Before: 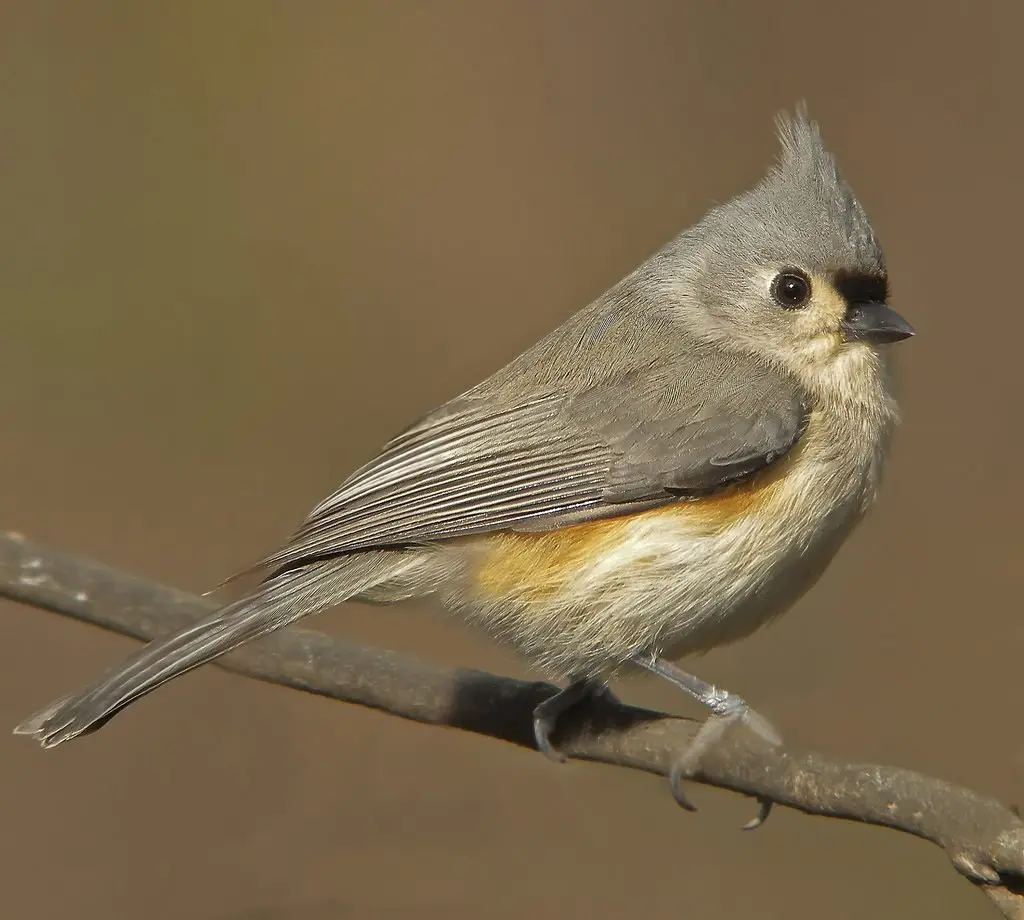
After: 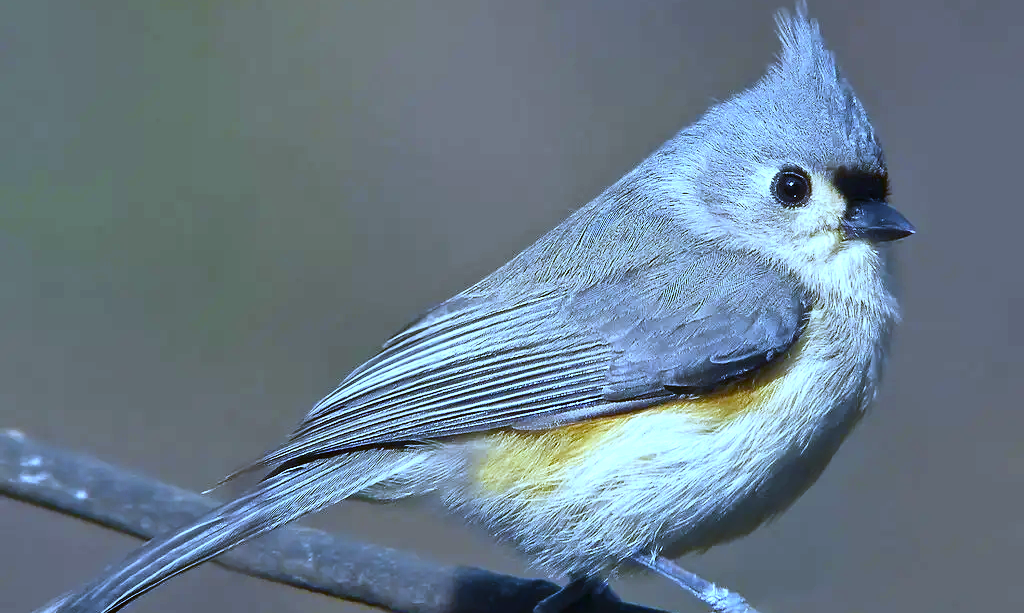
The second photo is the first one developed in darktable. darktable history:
white balance: red 0.766, blue 1.537
exposure: black level correction 0, exposure 0.7 EV, compensate highlight preservation false
crop: top 11.166%, bottom 22.168%
contrast brightness saturation: contrast 0.19, brightness -0.11, saturation 0.21
